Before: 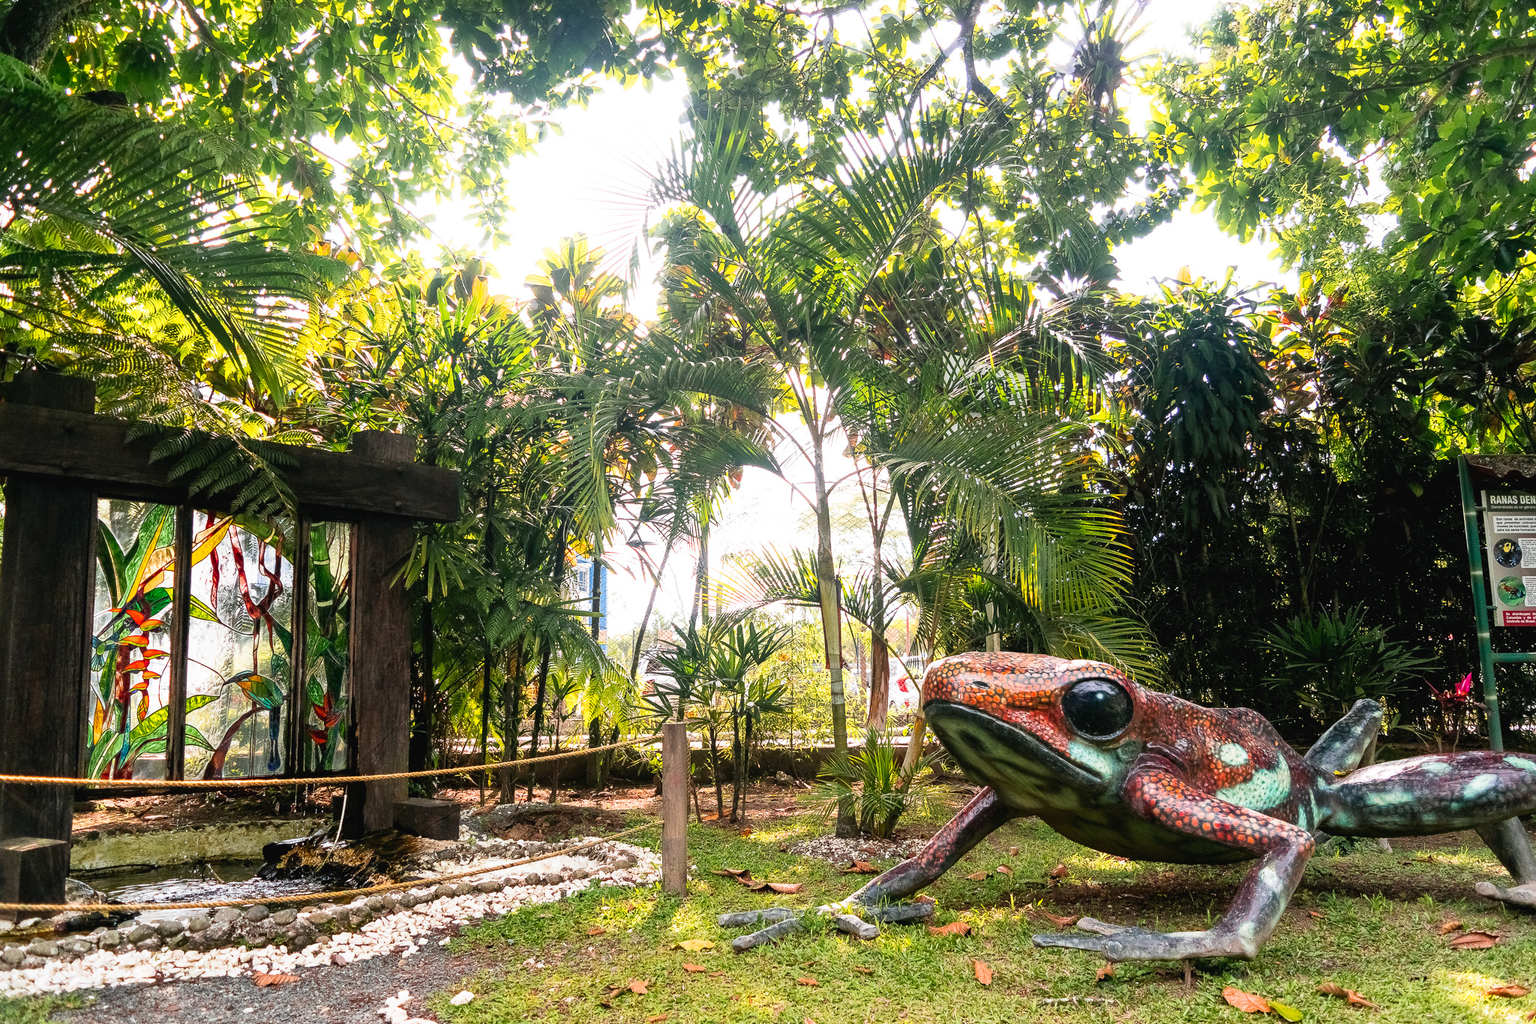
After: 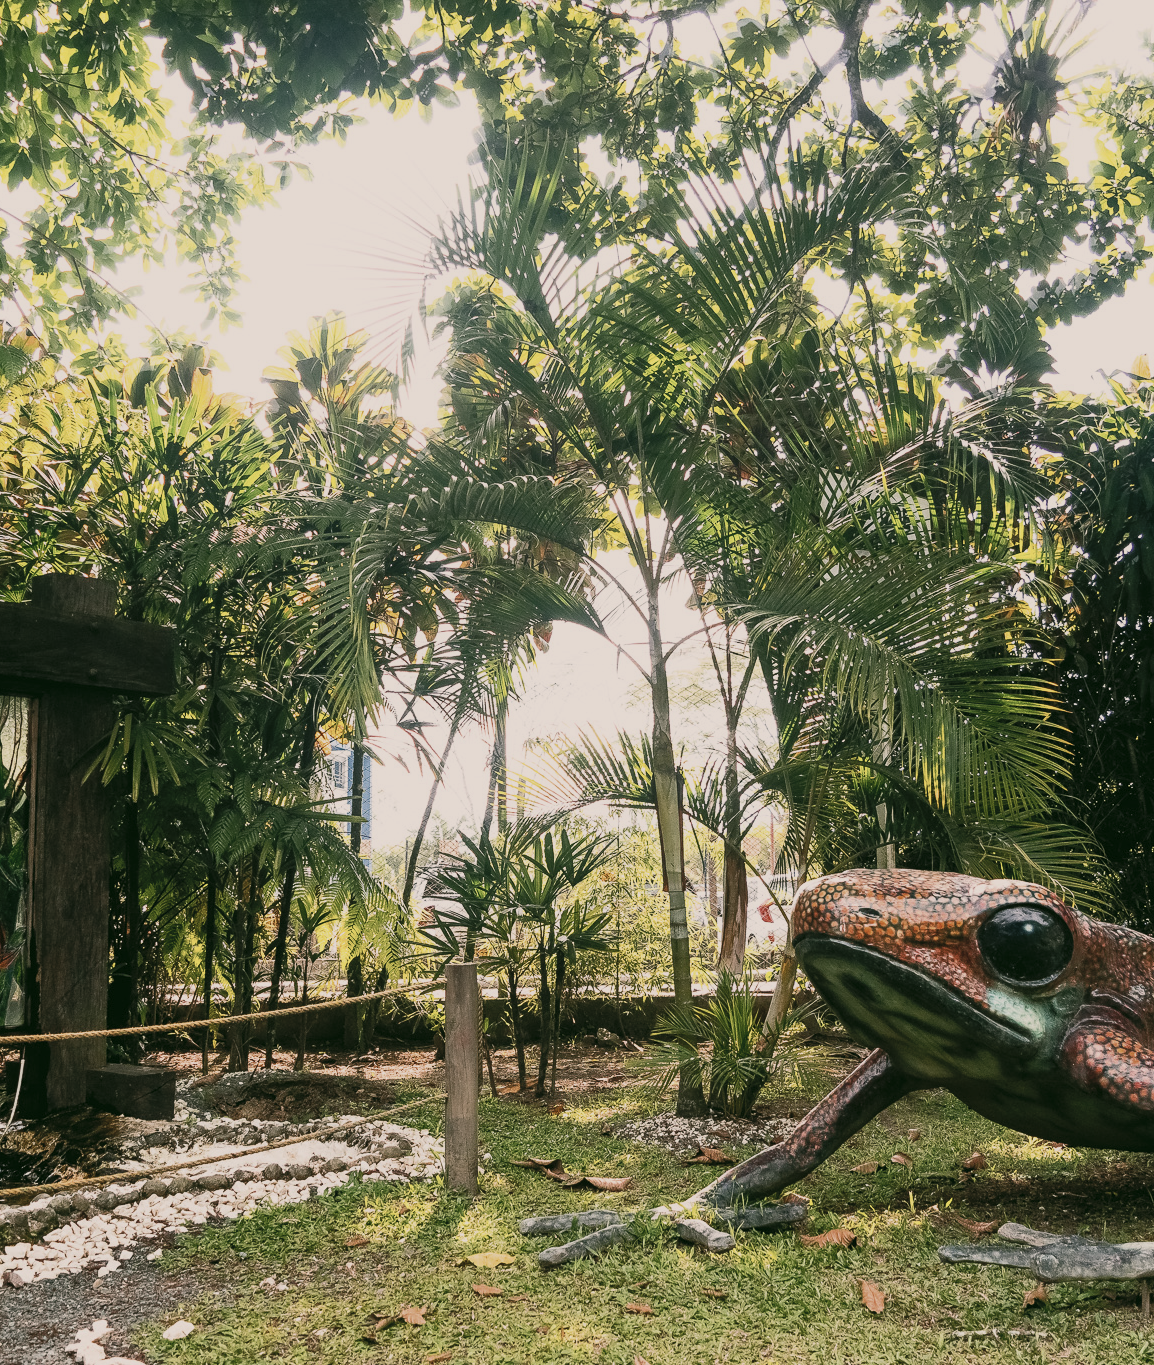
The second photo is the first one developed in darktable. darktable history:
crop: left 21.401%, right 22.211%
color correction: highlights a* 4.55, highlights b* 4.98, shadows a* -7.39, shadows b* 4.76
contrast brightness saturation: contrast 0.428, brightness 0.555, saturation -0.196
exposure: compensate exposure bias true, compensate highlight preservation false
